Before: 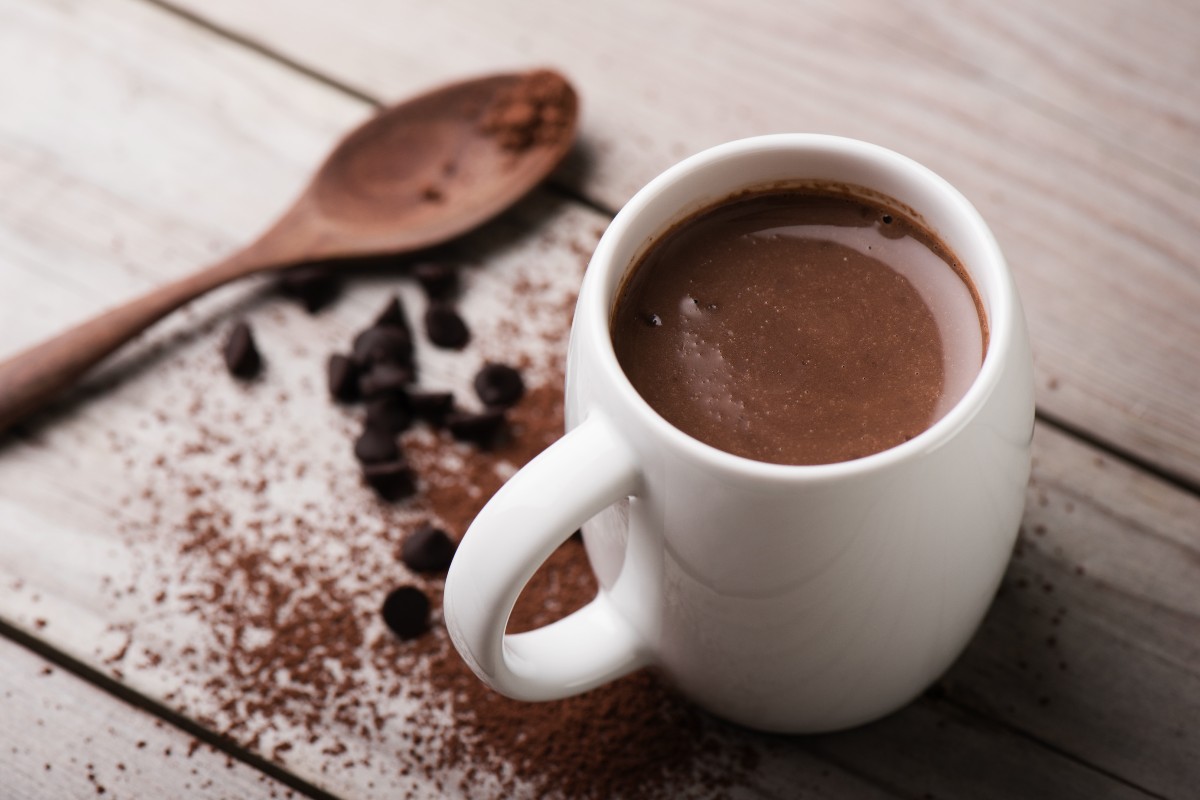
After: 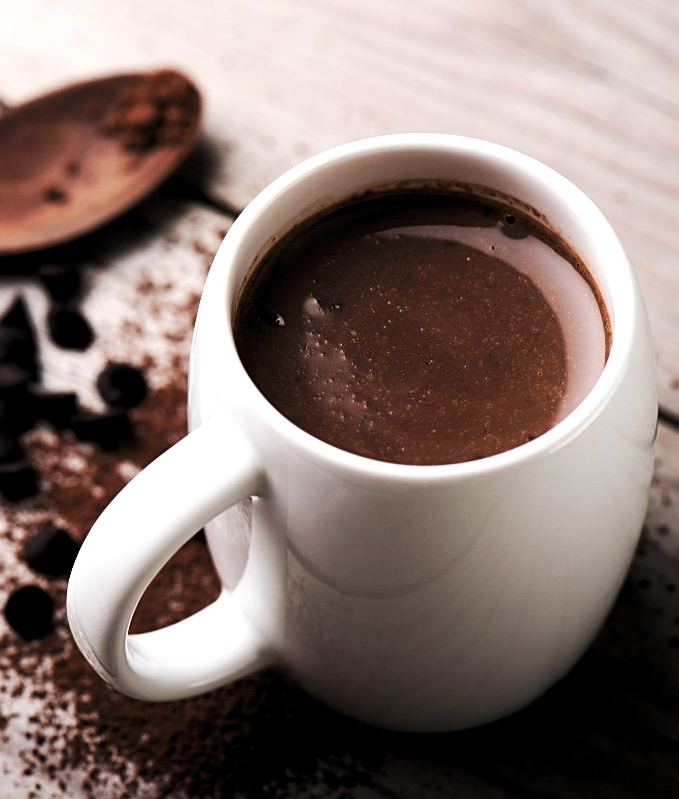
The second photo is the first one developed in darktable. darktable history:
tone curve: curves: ch0 [(0, 0) (0.003, 0.003) (0.011, 0.011) (0.025, 0.022) (0.044, 0.039) (0.069, 0.055) (0.1, 0.074) (0.136, 0.101) (0.177, 0.134) (0.224, 0.171) (0.277, 0.216) (0.335, 0.277) (0.399, 0.345) (0.468, 0.427) (0.543, 0.526) (0.623, 0.636) (0.709, 0.731) (0.801, 0.822) (0.898, 0.917) (1, 1)], preserve colors none
crop: left 31.458%, top 0%, right 11.876%
levels: levels [0.052, 0.496, 0.908]
sharpen: on, module defaults
